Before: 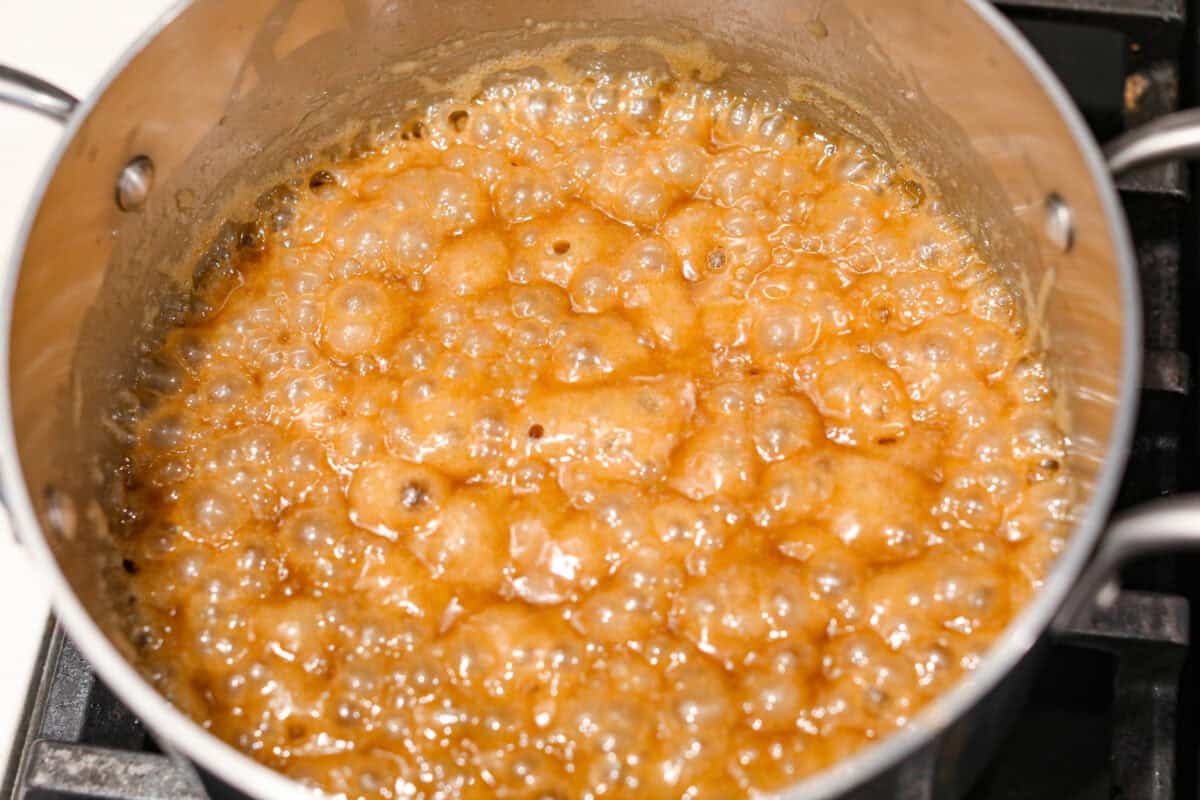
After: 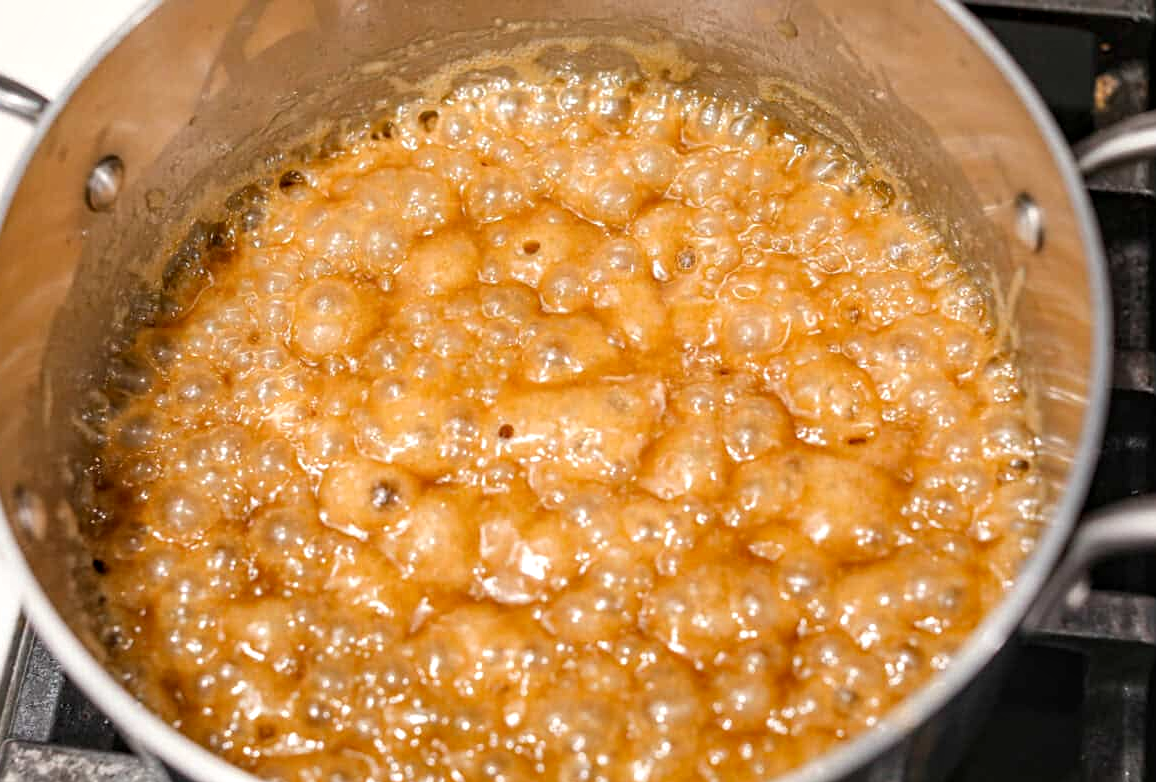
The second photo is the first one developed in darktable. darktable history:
local contrast: on, module defaults
crop and rotate: left 2.536%, right 1.107%, bottom 2.246%
sharpen: amount 0.2
